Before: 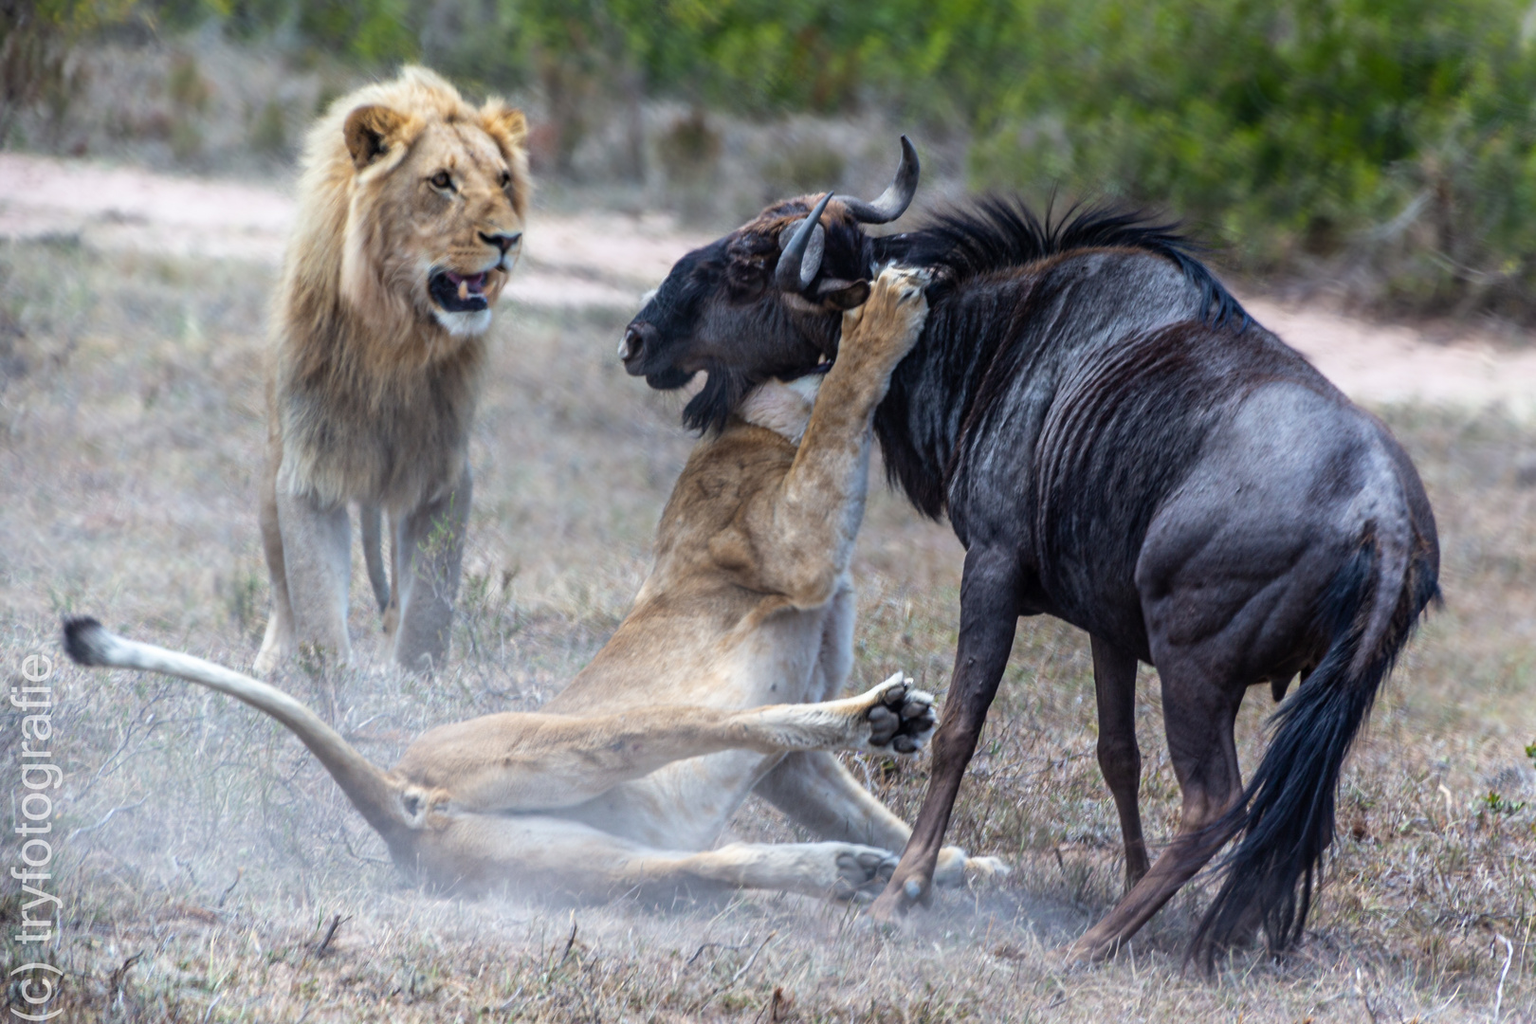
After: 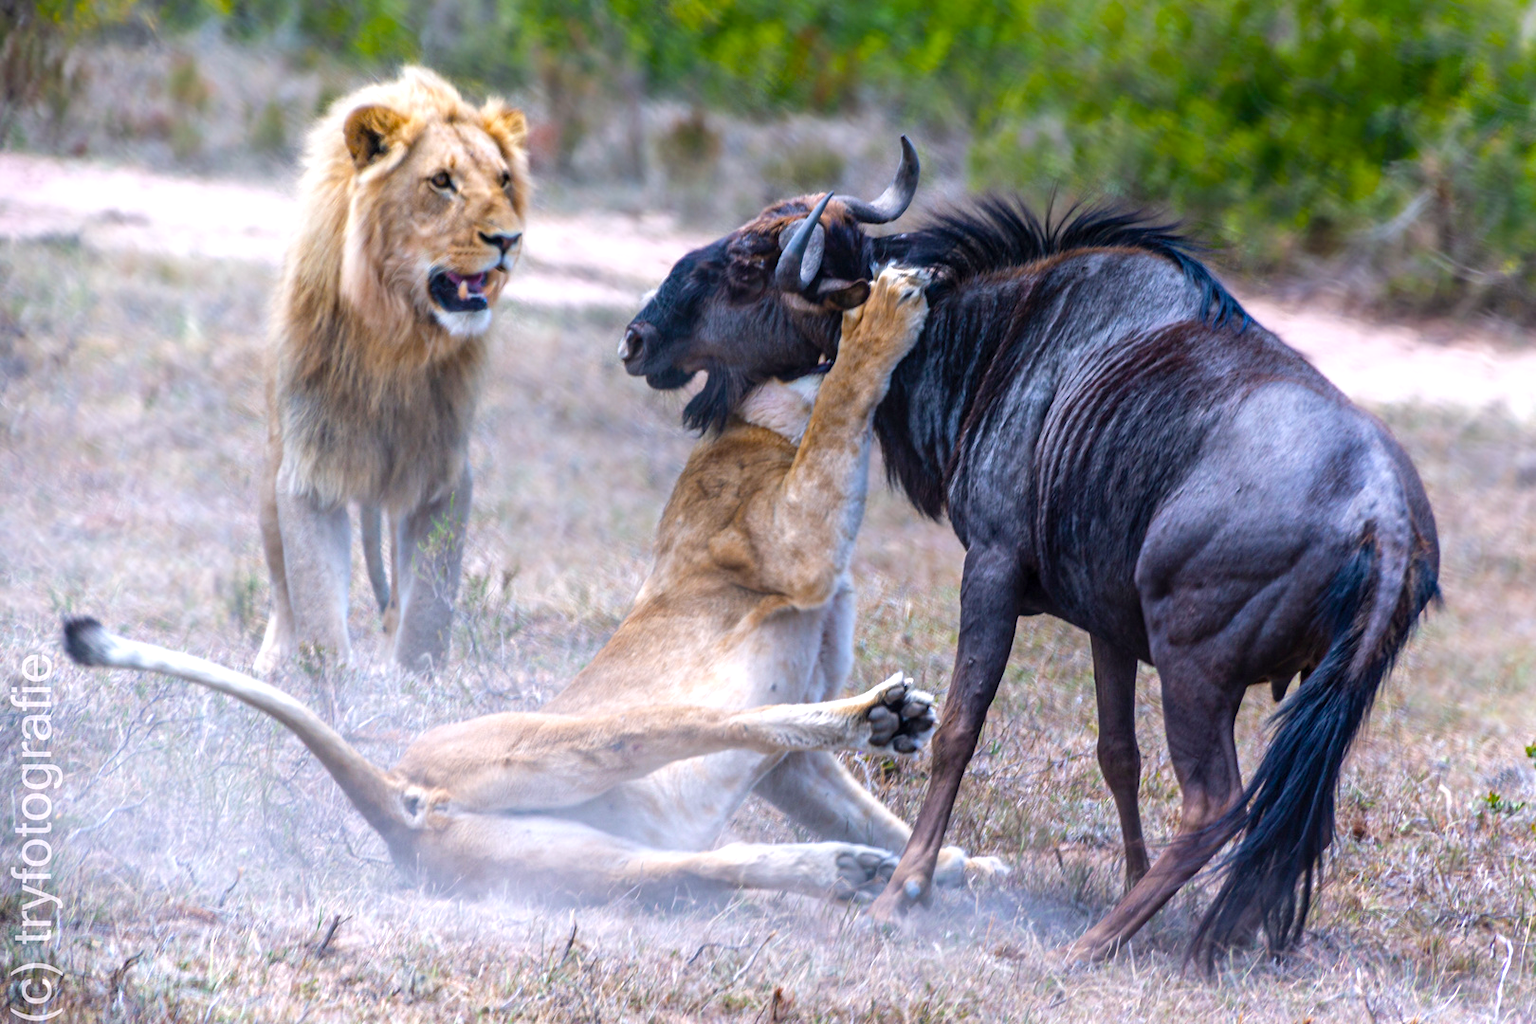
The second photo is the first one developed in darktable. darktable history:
color balance rgb: highlights gain › chroma 2.007%, highlights gain › hue 293.23°, perceptual saturation grading › global saturation 24.058%, perceptual saturation grading › highlights -23.948%, perceptual saturation grading › mid-tones 24.347%, perceptual saturation grading › shadows 39.185%, perceptual brilliance grading › global brilliance 10.565%, perceptual brilliance grading › shadows 14.711%, global vibrance 10.914%
